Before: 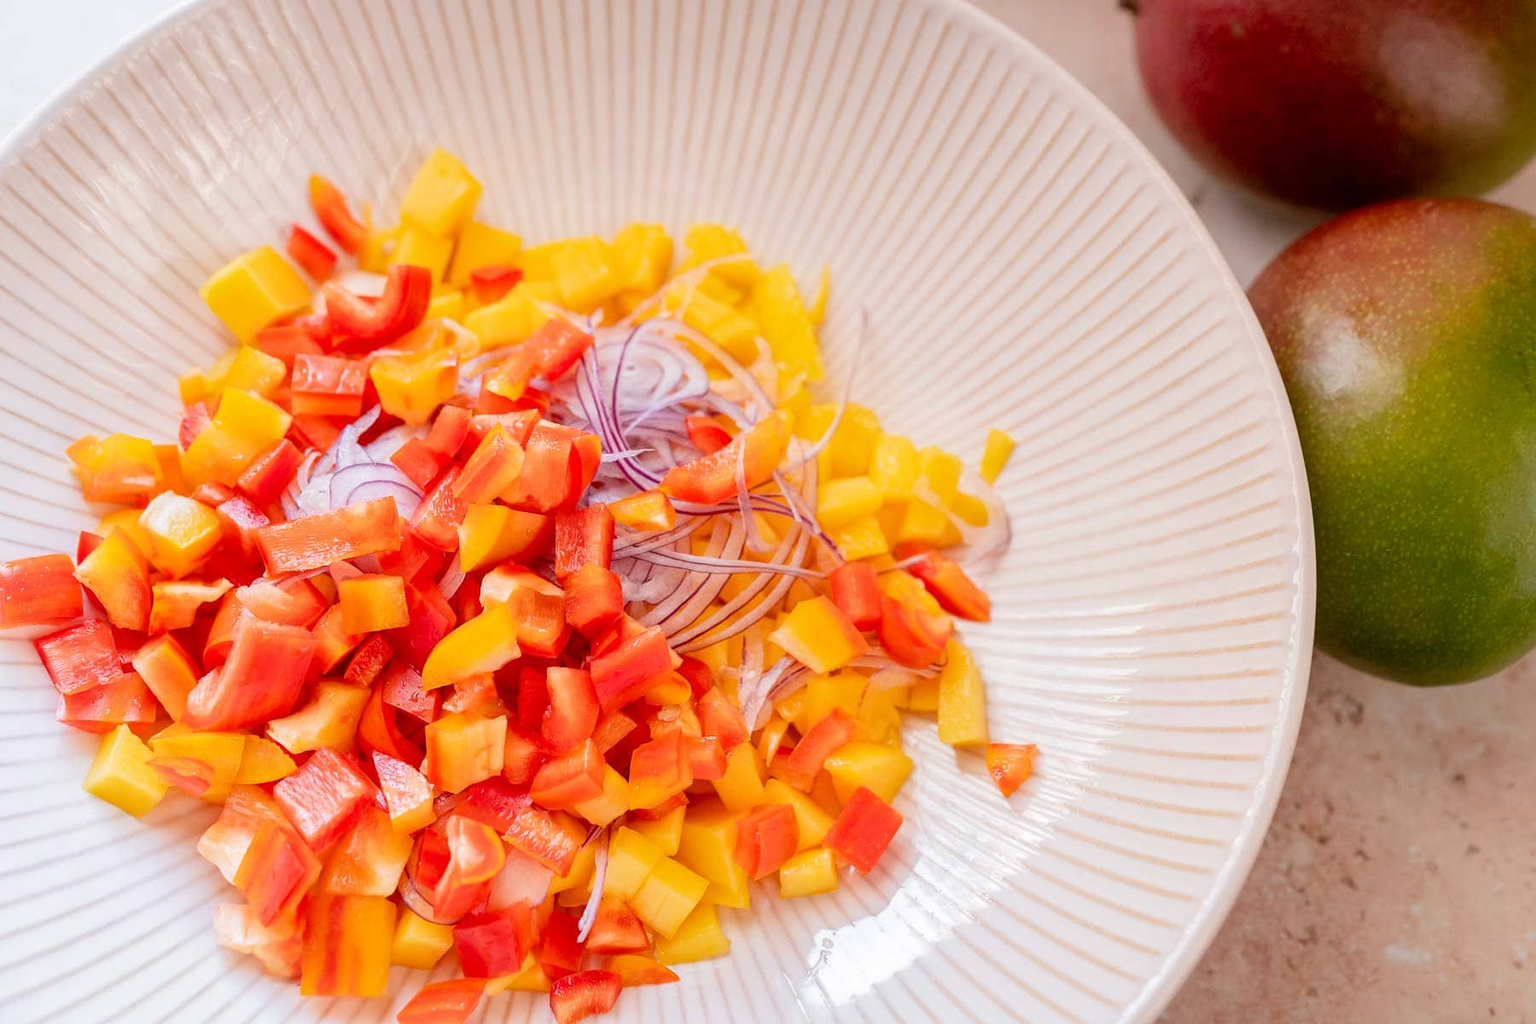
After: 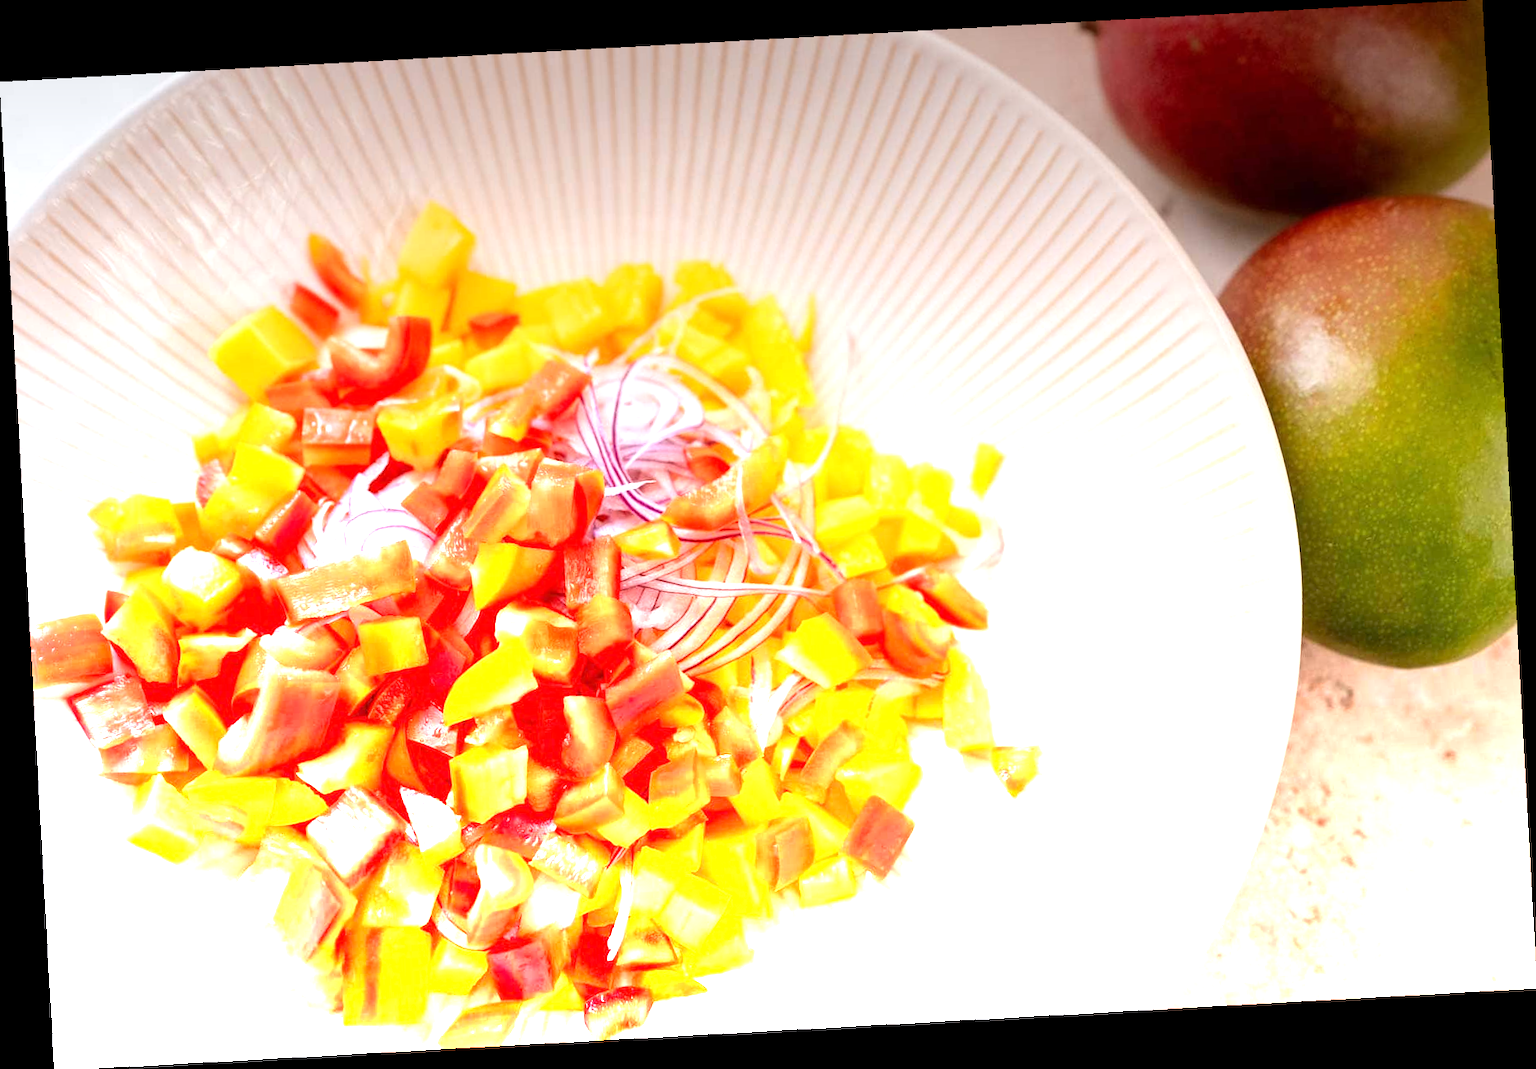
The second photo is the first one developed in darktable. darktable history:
rotate and perspective: rotation -3.18°, automatic cropping off
graduated density: density -3.9 EV
